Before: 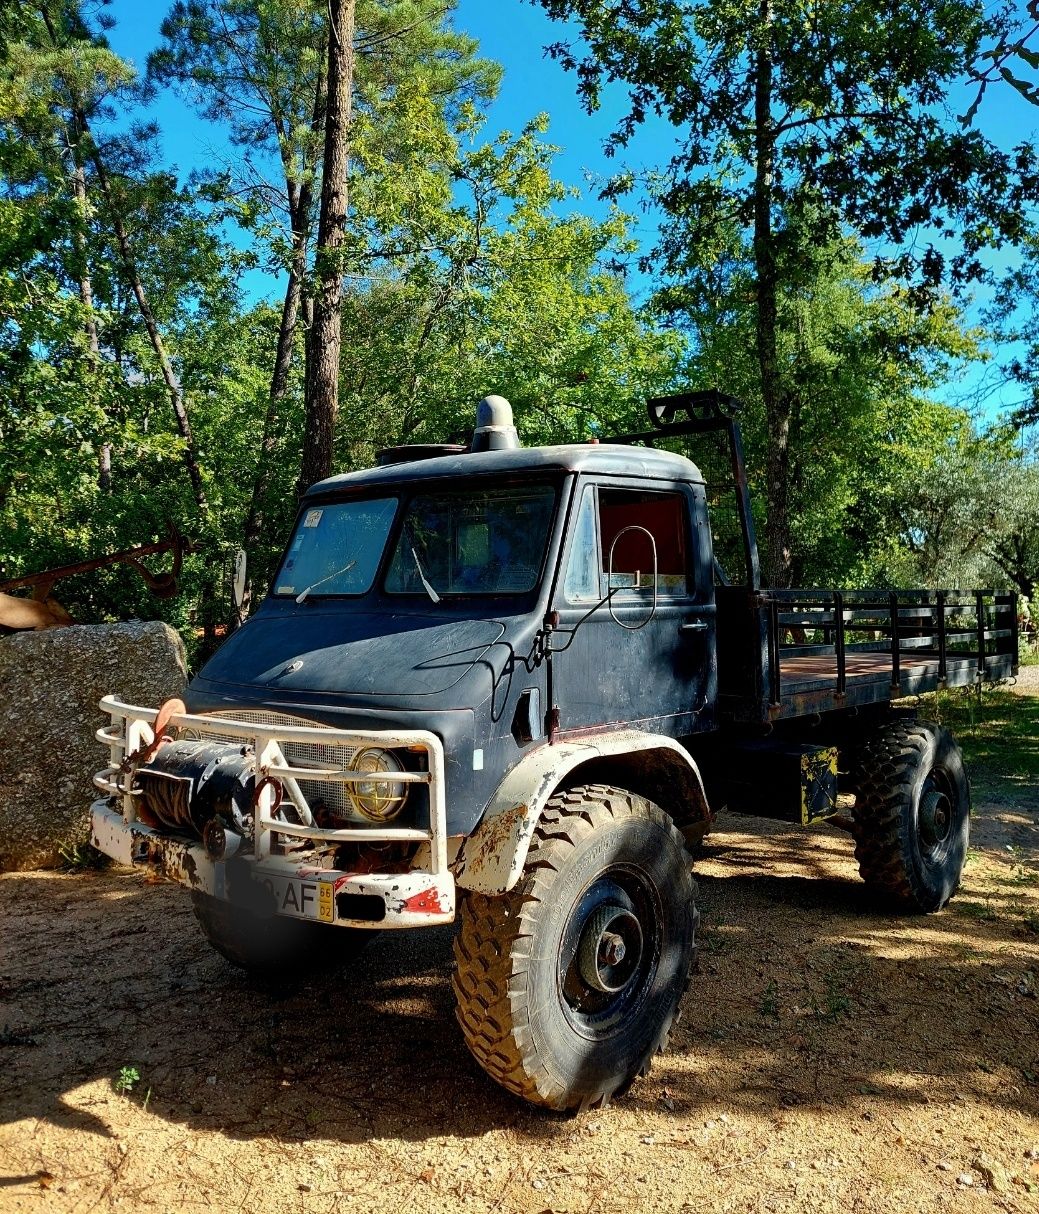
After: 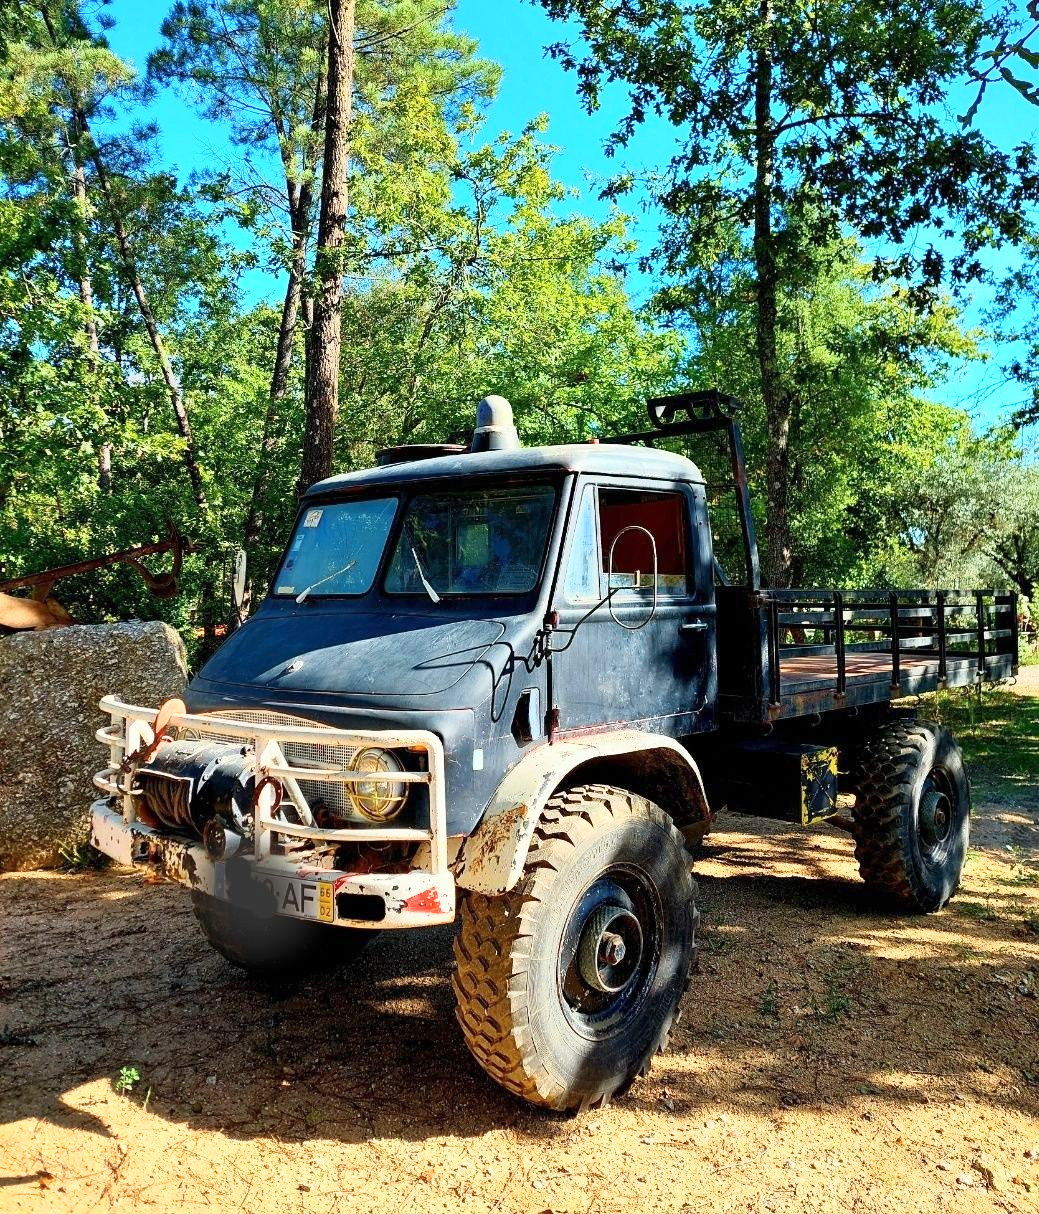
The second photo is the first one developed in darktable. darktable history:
base curve: curves: ch0 [(0, 0) (0.088, 0.125) (0.176, 0.251) (0.354, 0.501) (0.613, 0.749) (1, 0.877)]
exposure: exposure 0.559 EV, compensate highlight preservation false
